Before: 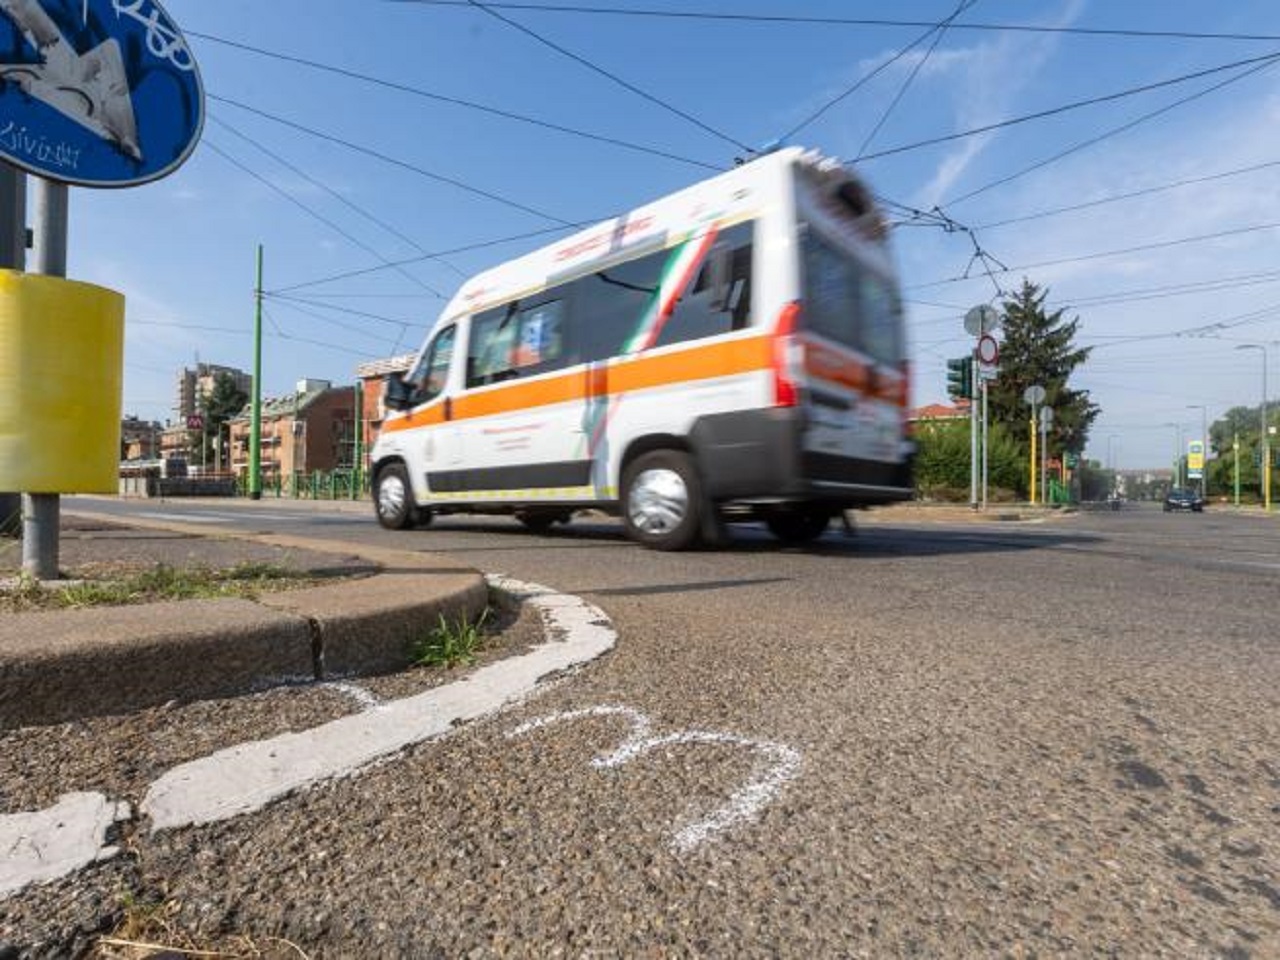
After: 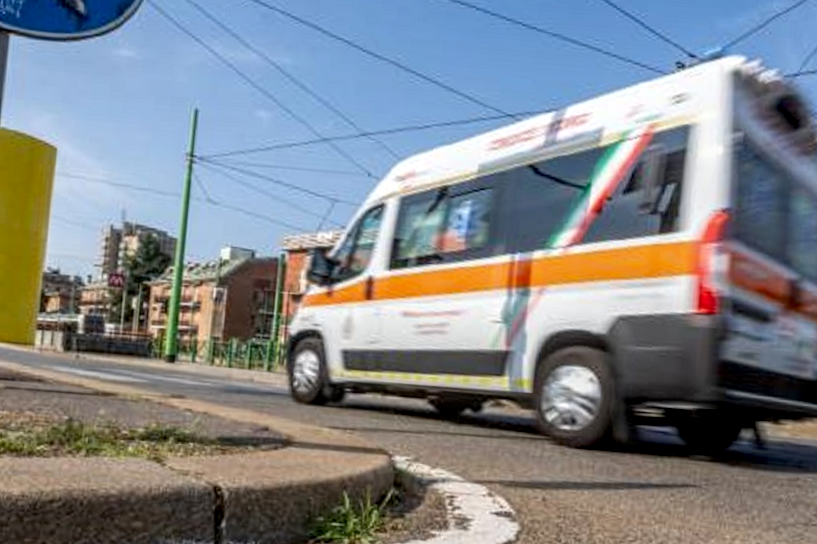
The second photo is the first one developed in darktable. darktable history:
local contrast: highlights 5%, shadows 5%, detail 133%
crop and rotate: angle -4.77°, left 2.018%, top 6.822%, right 27.297%, bottom 30.343%
exposure: black level correction 0.005, exposure 0.005 EV, compensate highlight preservation false
